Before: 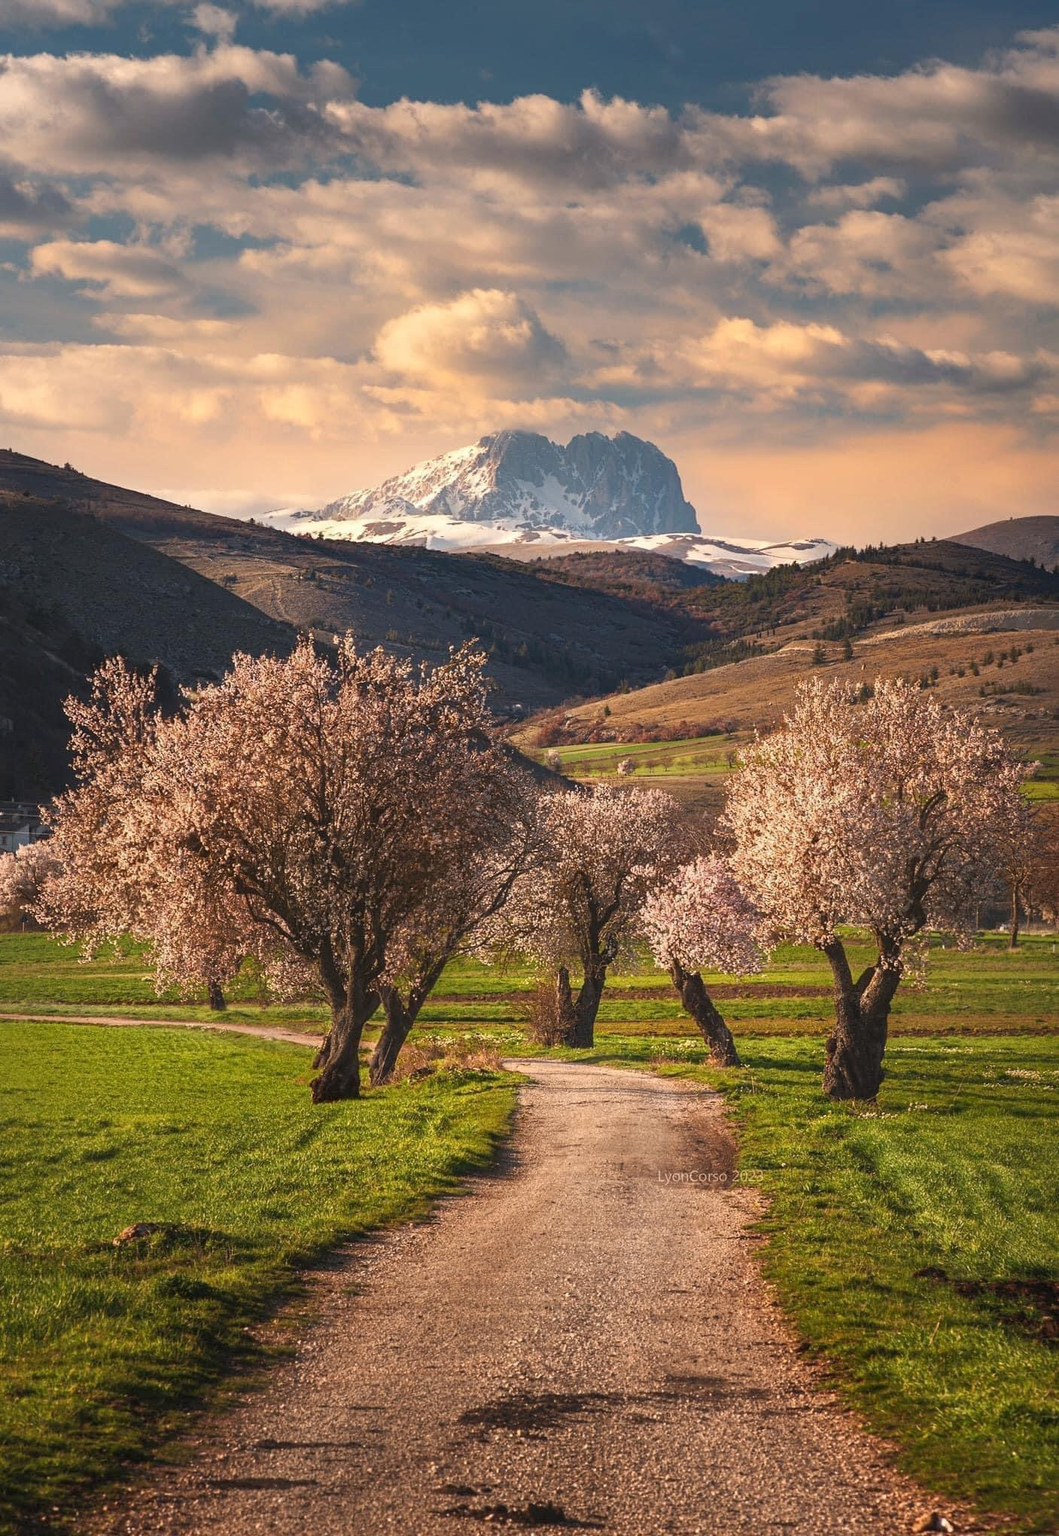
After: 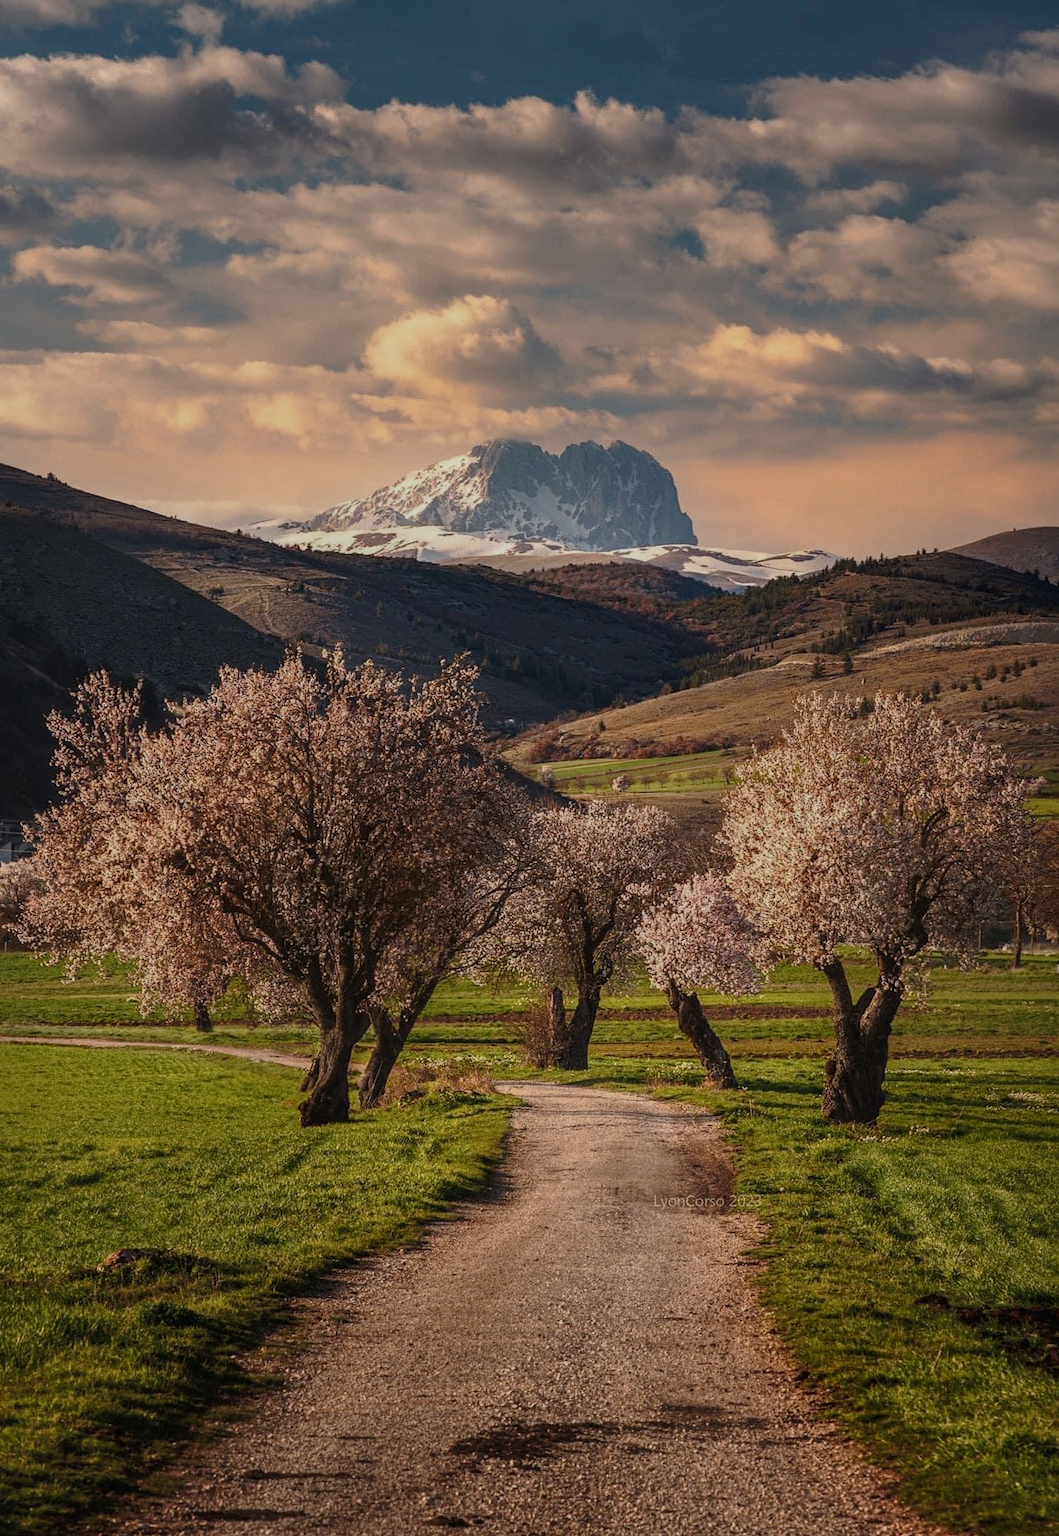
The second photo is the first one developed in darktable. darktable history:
local contrast: on, module defaults
crop: left 1.743%, right 0.268%, bottom 2.011%
exposure: exposure -1 EV, compensate highlight preservation false
tone curve: curves: ch0 [(0, 0) (0.003, 0.049) (0.011, 0.051) (0.025, 0.055) (0.044, 0.065) (0.069, 0.081) (0.1, 0.11) (0.136, 0.15) (0.177, 0.195) (0.224, 0.242) (0.277, 0.308) (0.335, 0.375) (0.399, 0.436) (0.468, 0.5) (0.543, 0.574) (0.623, 0.665) (0.709, 0.761) (0.801, 0.851) (0.898, 0.933) (1, 1)], preserve colors none
